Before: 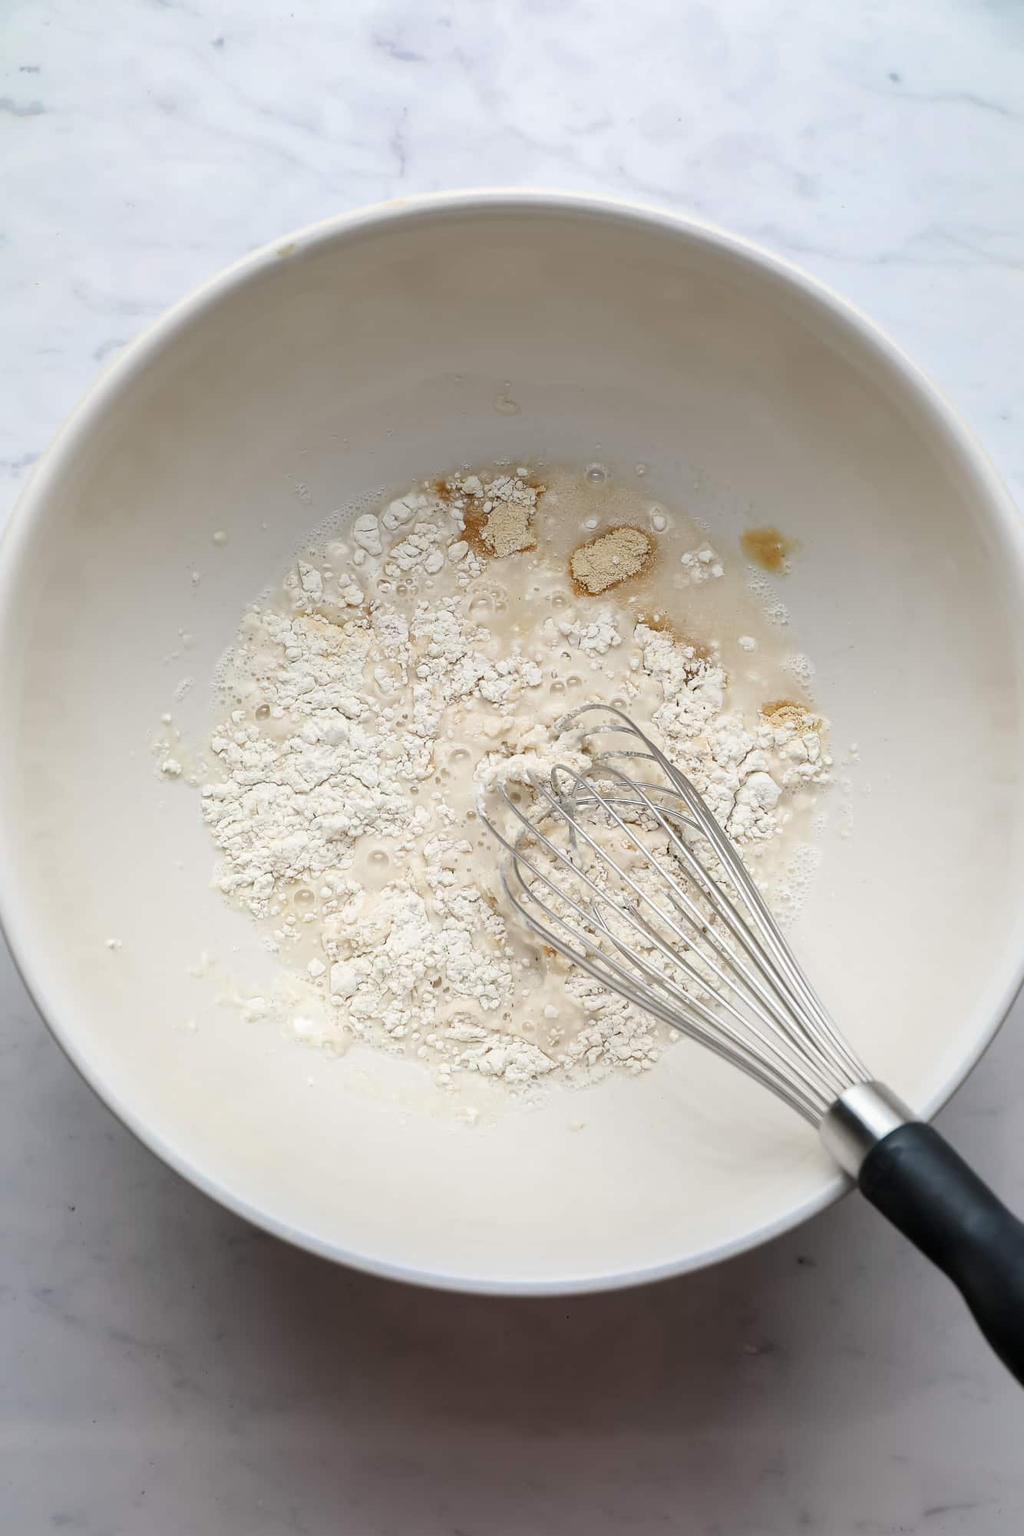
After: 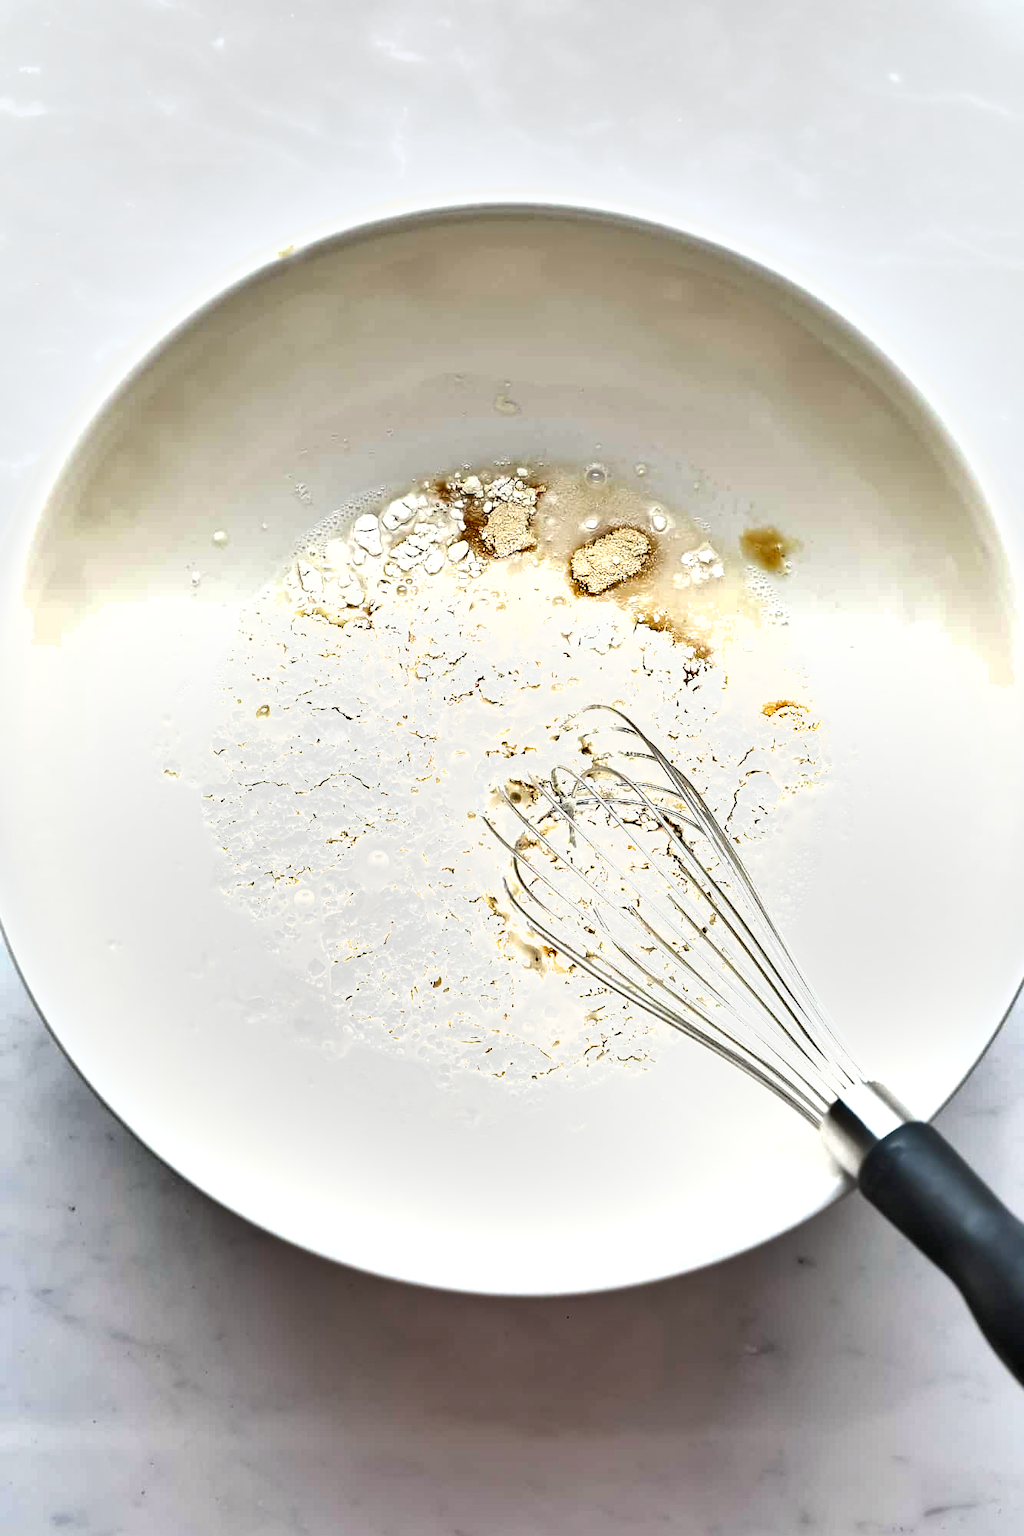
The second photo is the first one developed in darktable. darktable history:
shadows and highlights: soften with gaussian
exposure: black level correction 0, exposure 1.2 EV, compensate exposure bias true, compensate highlight preservation false
white balance: red 0.978, blue 0.999
